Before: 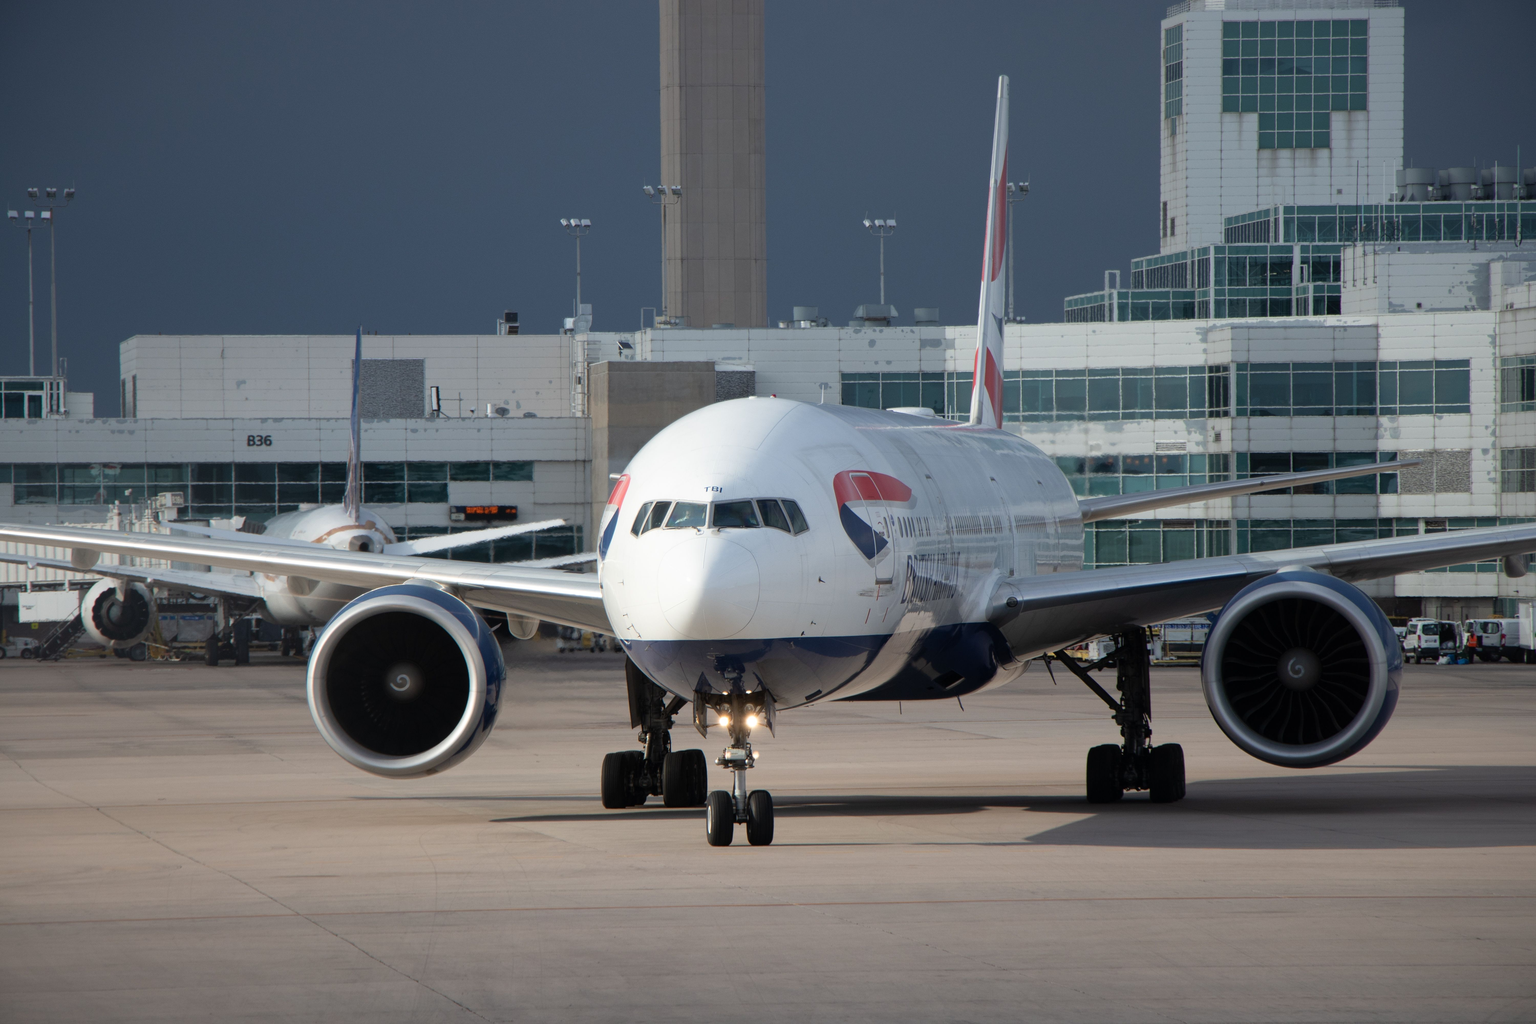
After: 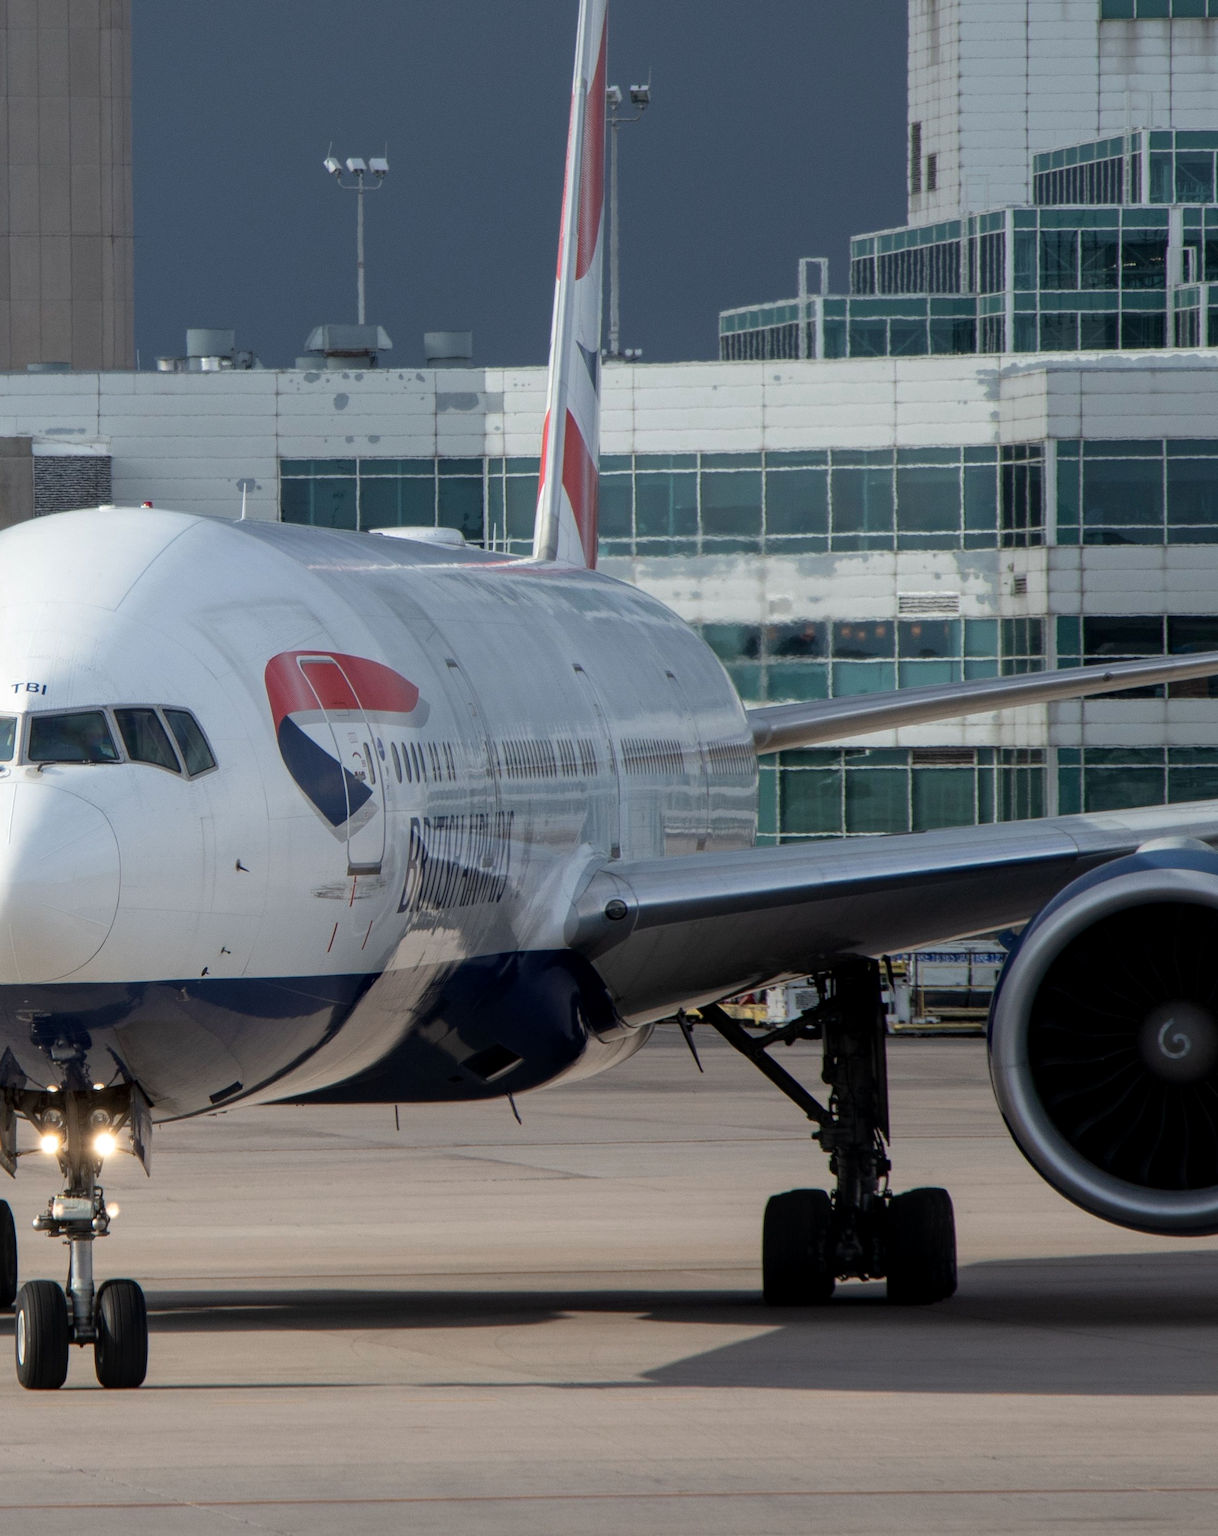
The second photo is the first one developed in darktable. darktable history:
color zones: curves: ch0 [(0, 0.558) (0.143, 0.548) (0.286, 0.447) (0.429, 0.259) (0.571, 0.5) (0.714, 0.5) (0.857, 0.593) (1, 0.558)]; ch1 [(0, 0.543) (0.01, 0.544) (0.12, 0.492) (0.248, 0.458) (0.5, 0.534) (0.748, 0.5) (0.99, 0.469) (1, 0.543)]; ch2 [(0, 0.507) (0.143, 0.522) (0.286, 0.505) (0.429, 0.5) (0.571, 0.5) (0.714, 0.5) (0.857, 0.5) (1, 0.507)]
local contrast: on, module defaults
crop: left 45.491%, top 13.605%, right 14.141%, bottom 10.062%
